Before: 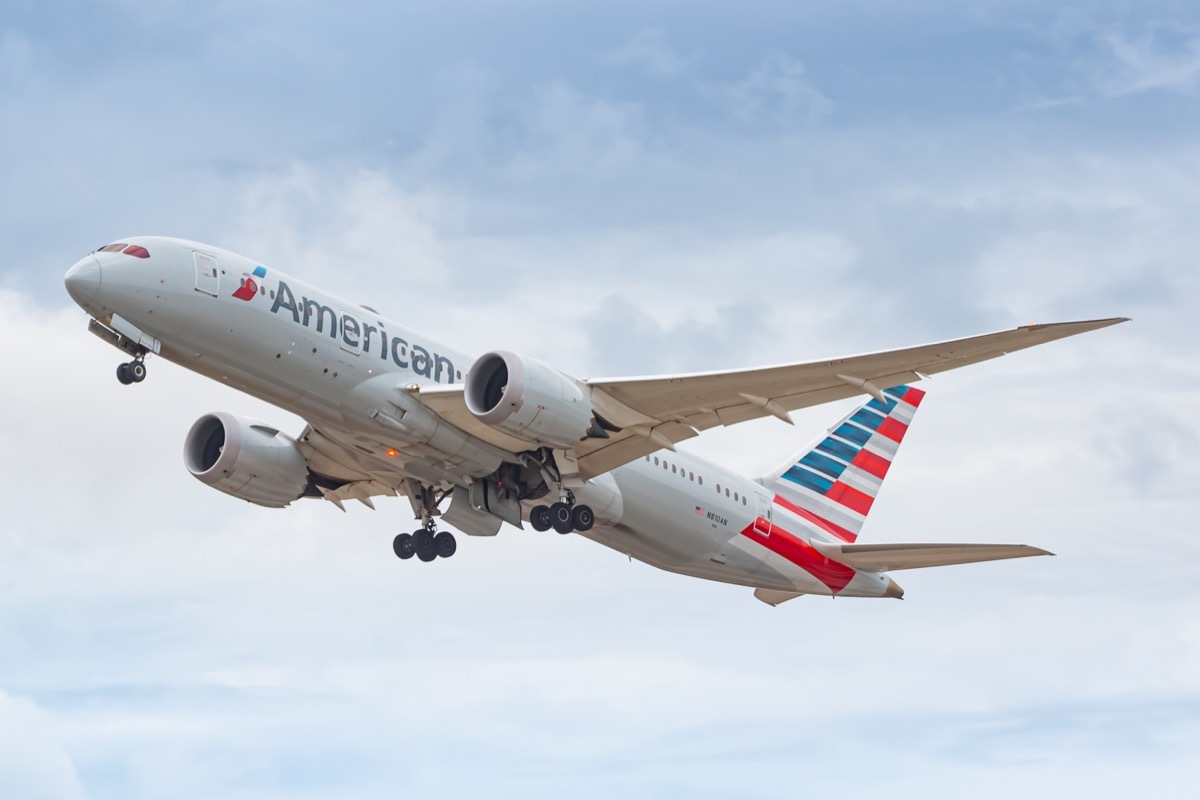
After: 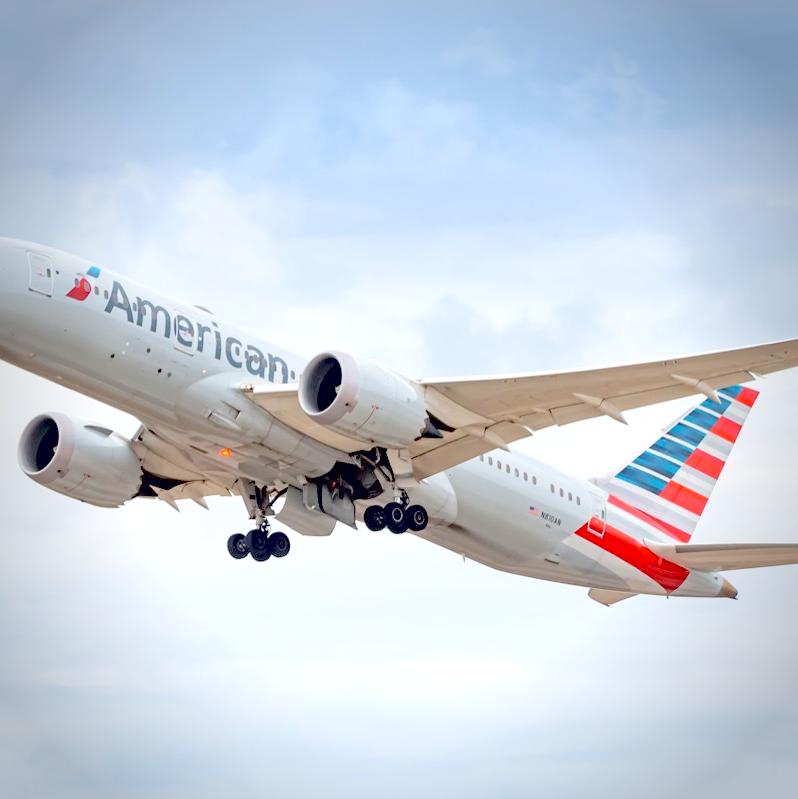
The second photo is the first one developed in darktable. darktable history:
crop and rotate: left 13.887%, right 19.606%
exposure: black level correction 0.032, exposure 0.32 EV, compensate highlight preservation false
contrast brightness saturation: brightness 0.272
vignetting: fall-off start 73.07%, saturation -0.021
